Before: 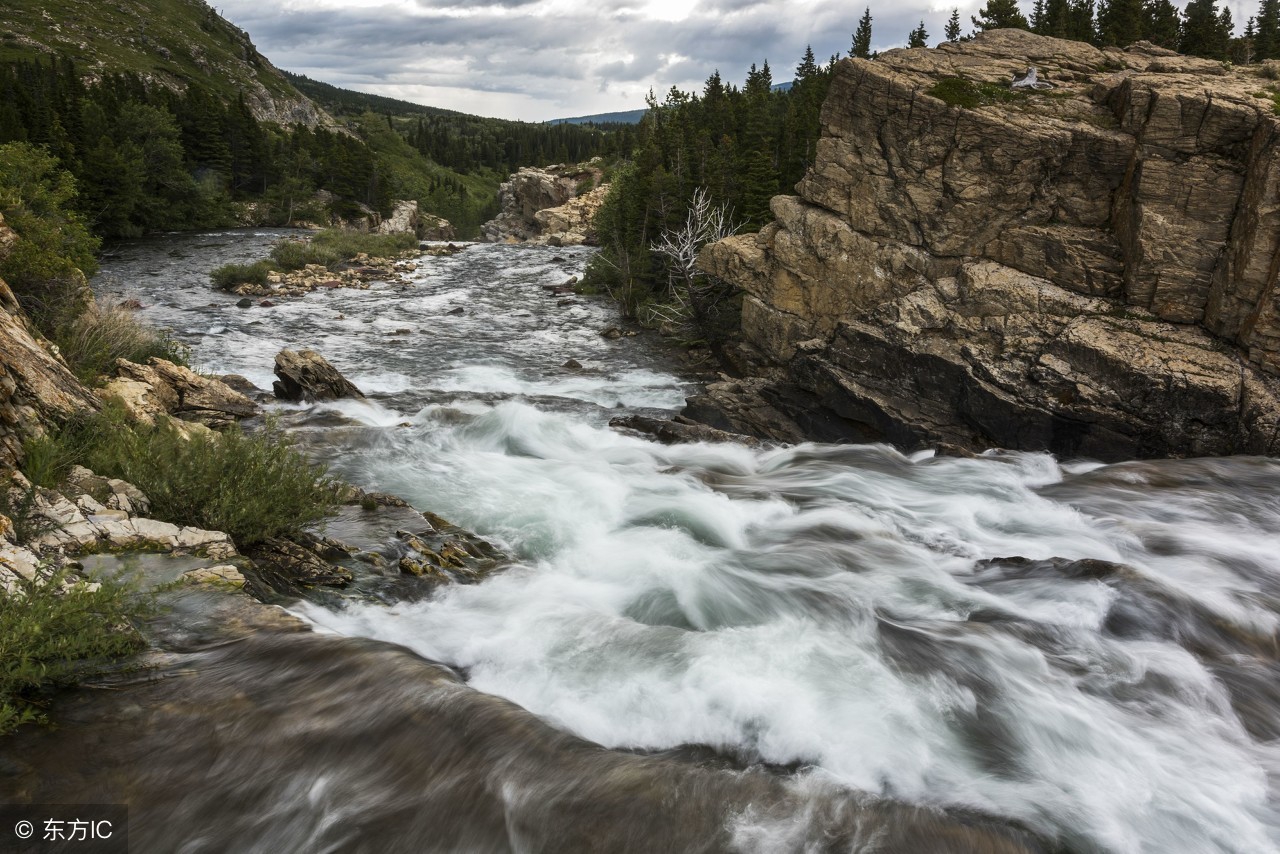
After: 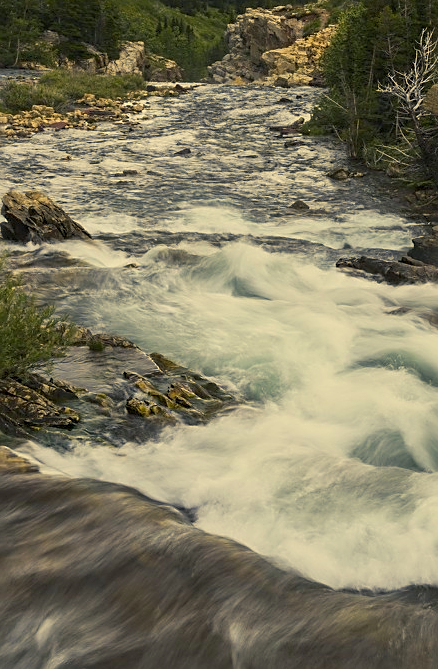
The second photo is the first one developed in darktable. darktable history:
sharpen: on, module defaults
color balance rgb: shadows lift › chroma 2.01%, shadows lift › hue 247.04°, highlights gain › chroma 8.043%, highlights gain › hue 80.98°, perceptual saturation grading › global saturation 25.122%, contrast -9.925%
crop and rotate: left 21.339%, top 18.627%, right 44.404%, bottom 2.994%
tone equalizer: on, module defaults
